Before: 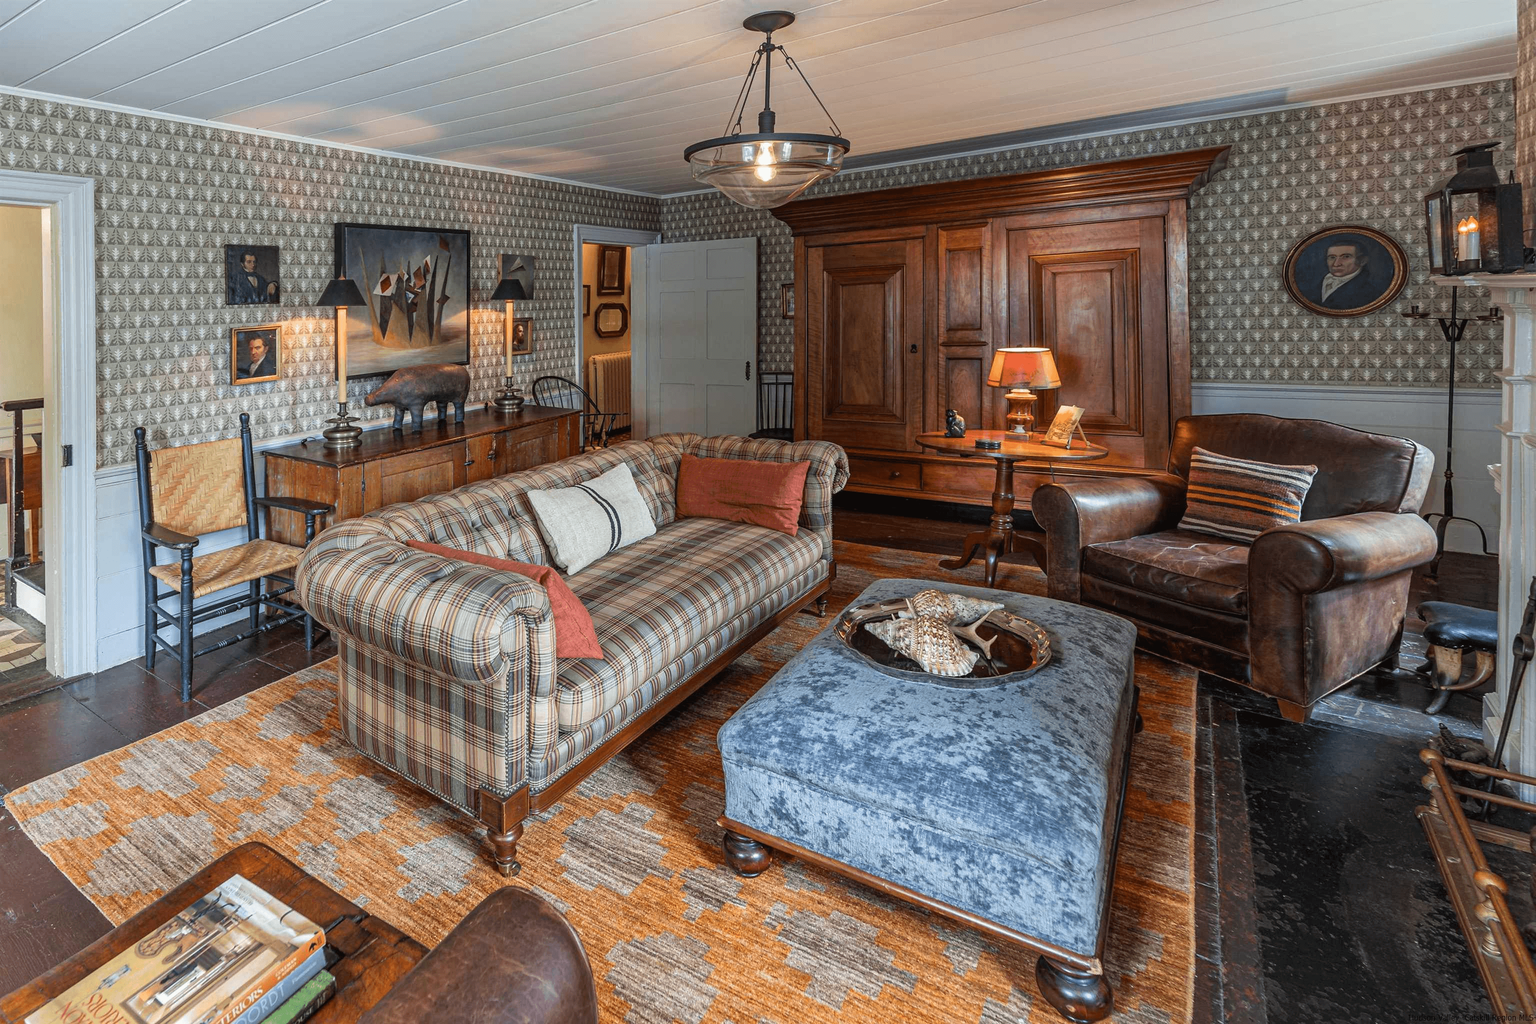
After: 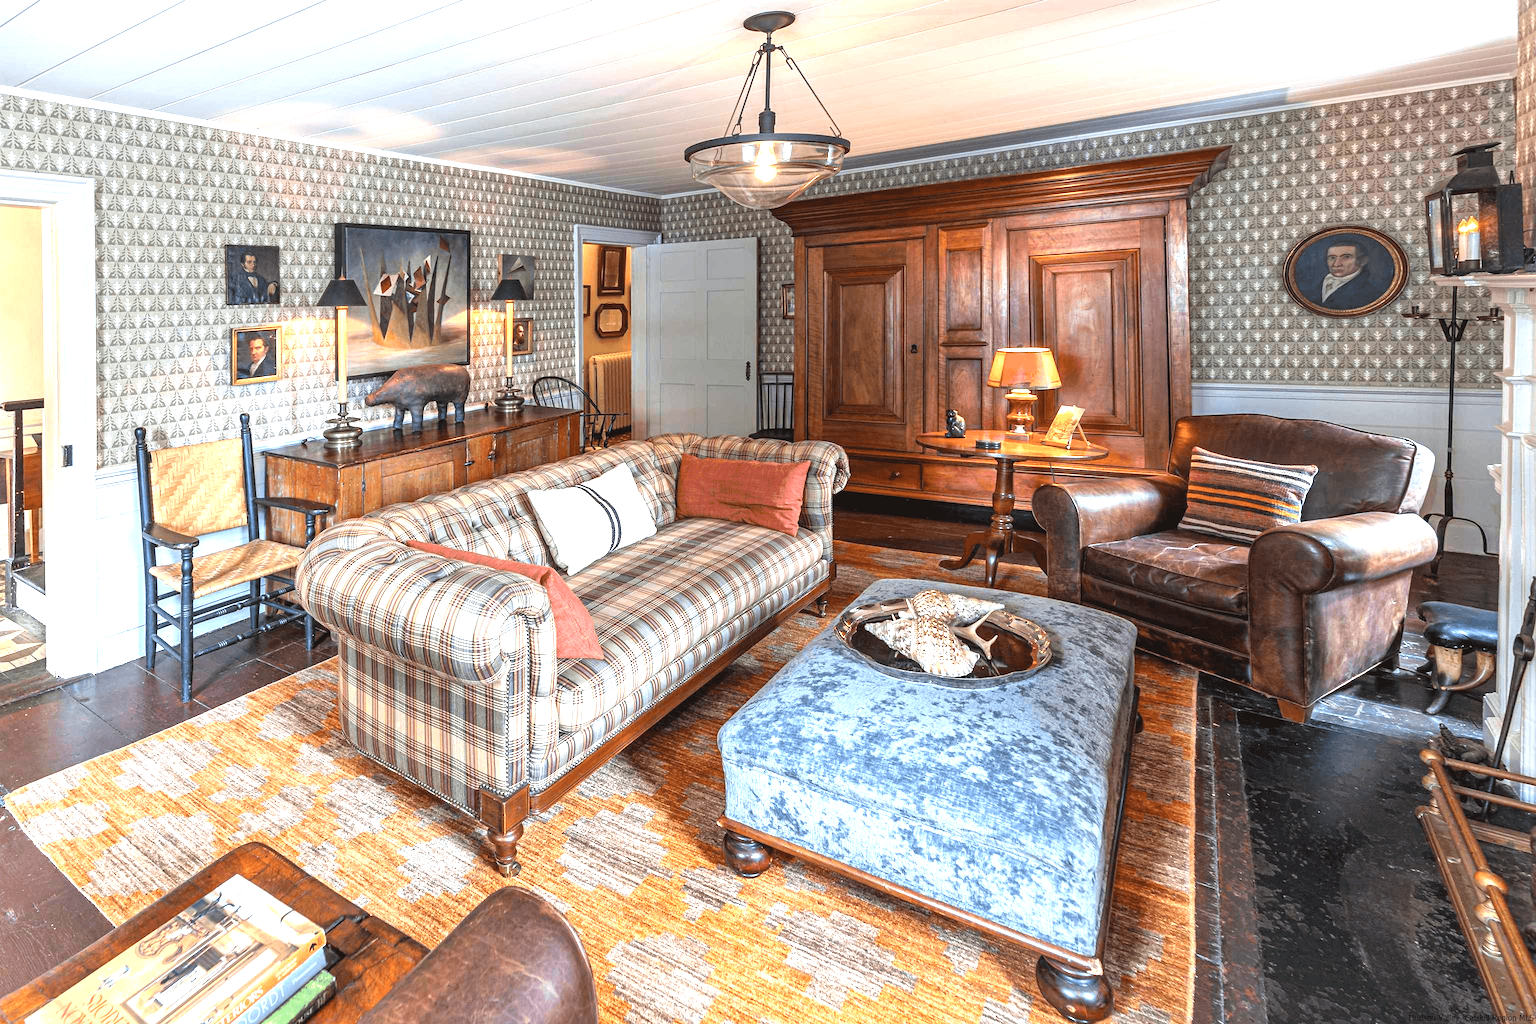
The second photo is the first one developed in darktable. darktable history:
exposure: black level correction 0, exposure 1.3 EV, compensate highlight preservation false
white balance: red 1.004, blue 1.024
